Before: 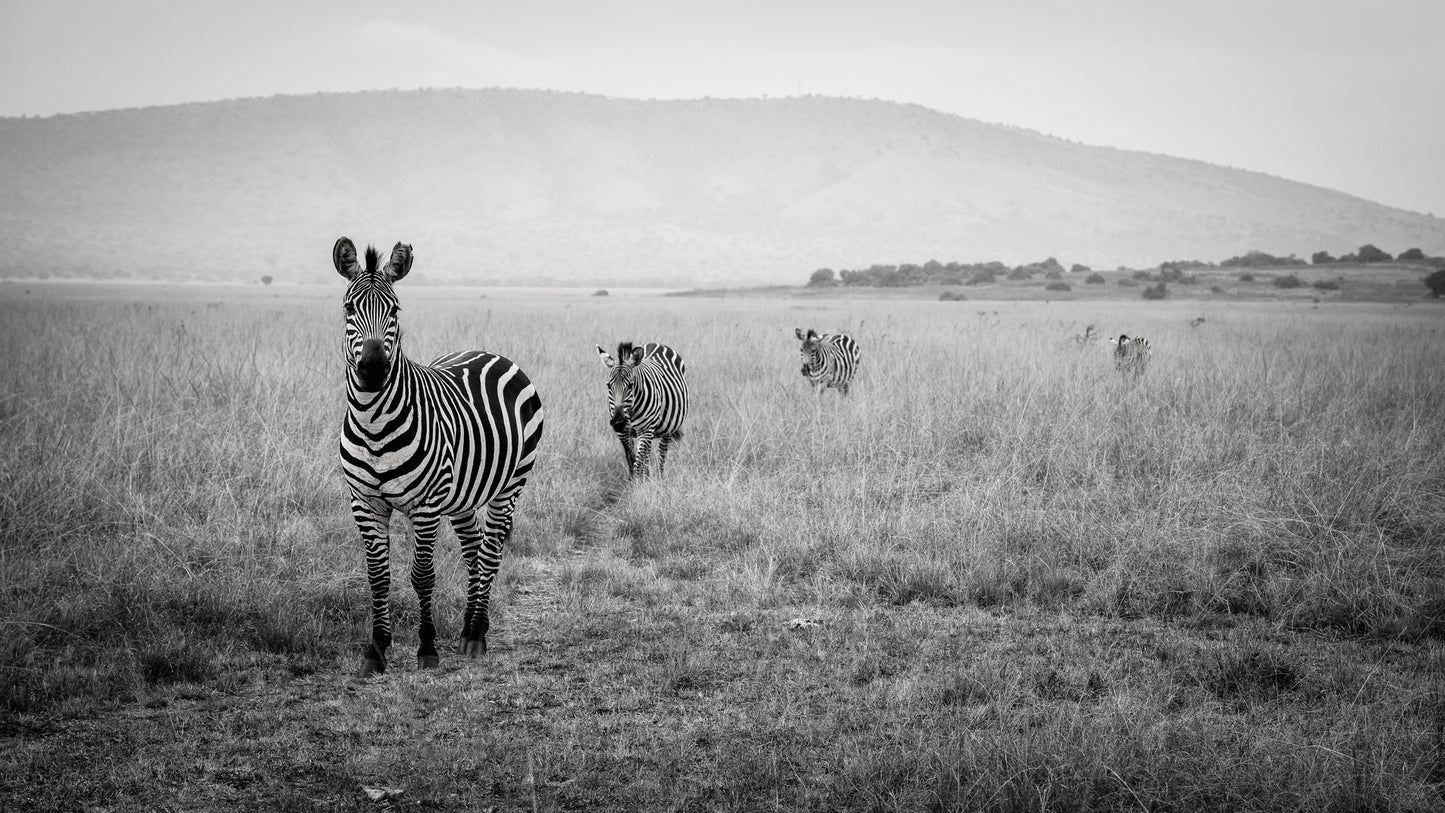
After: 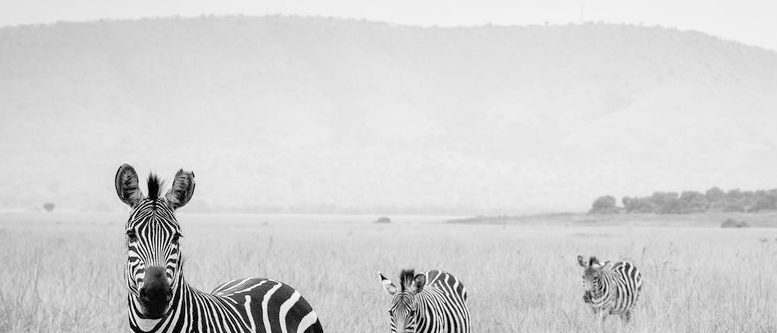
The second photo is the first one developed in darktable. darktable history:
contrast brightness saturation: brightness 0.285
shadows and highlights: shadows 3.61, highlights -17.88, soften with gaussian
crop: left 15.104%, top 9.068%, right 31.118%, bottom 48.964%
